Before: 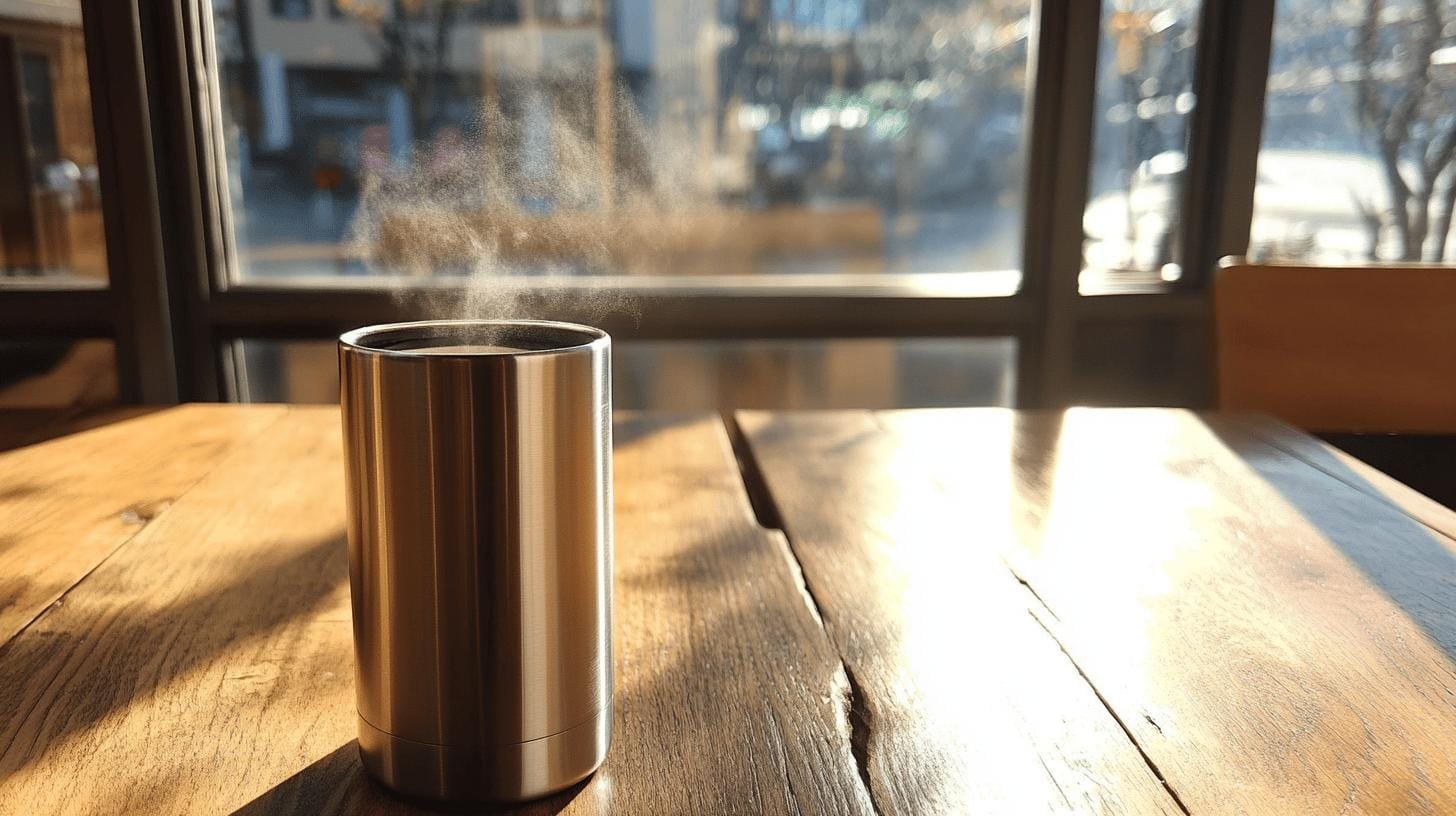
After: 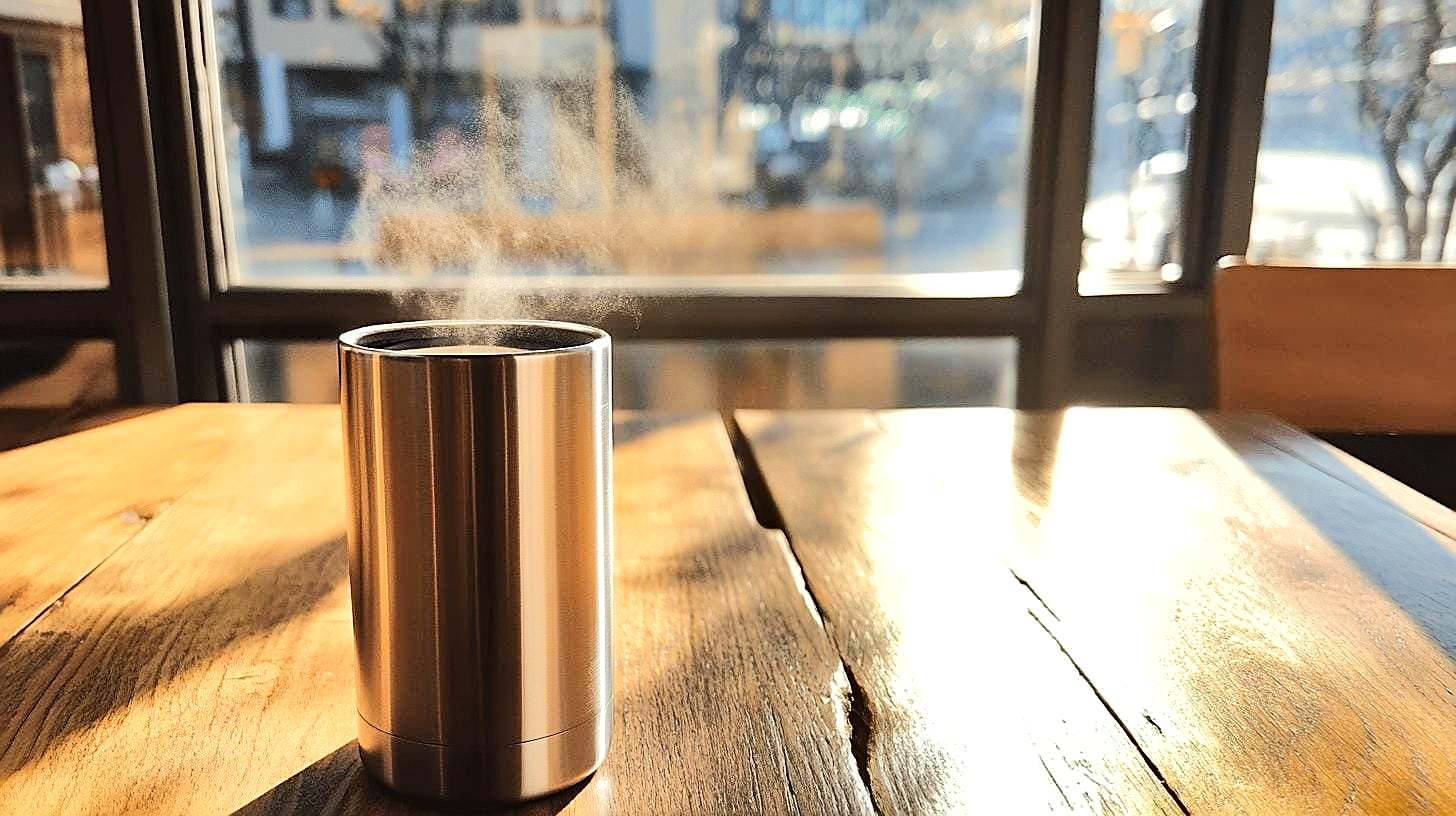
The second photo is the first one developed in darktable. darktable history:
shadows and highlights: radius 107.28, shadows 44.35, highlights -66.65, low approximation 0.01, soften with gaussian
sharpen: on, module defaults
tone equalizer: -7 EV 0.153 EV, -6 EV 0.619 EV, -5 EV 1.11 EV, -4 EV 1.36 EV, -3 EV 1.18 EV, -2 EV 0.6 EV, -1 EV 0.162 EV, edges refinement/feathering 500, mask exposure compensation -1.57 EV, preserve details no
